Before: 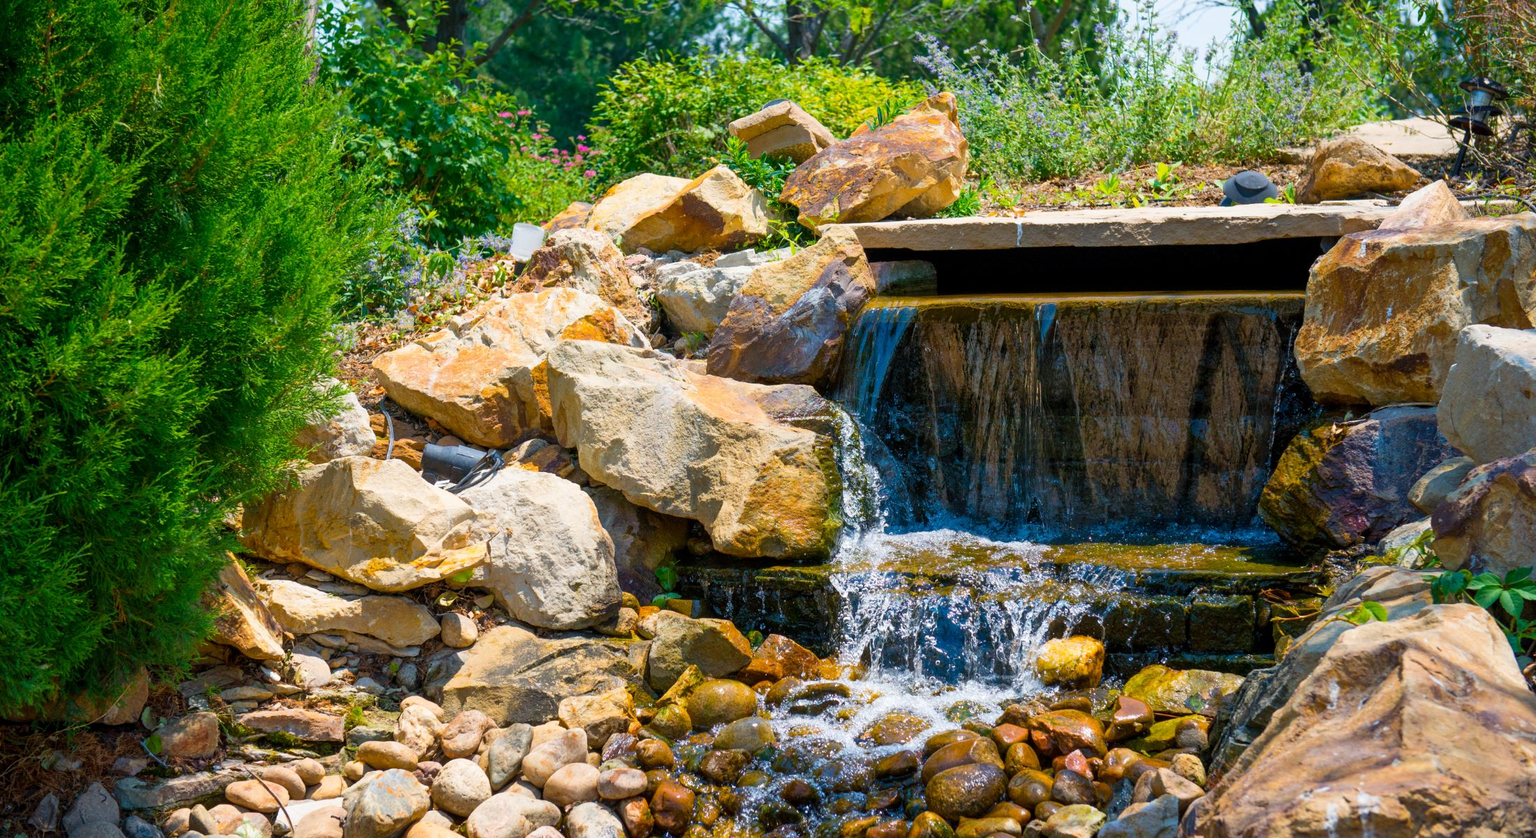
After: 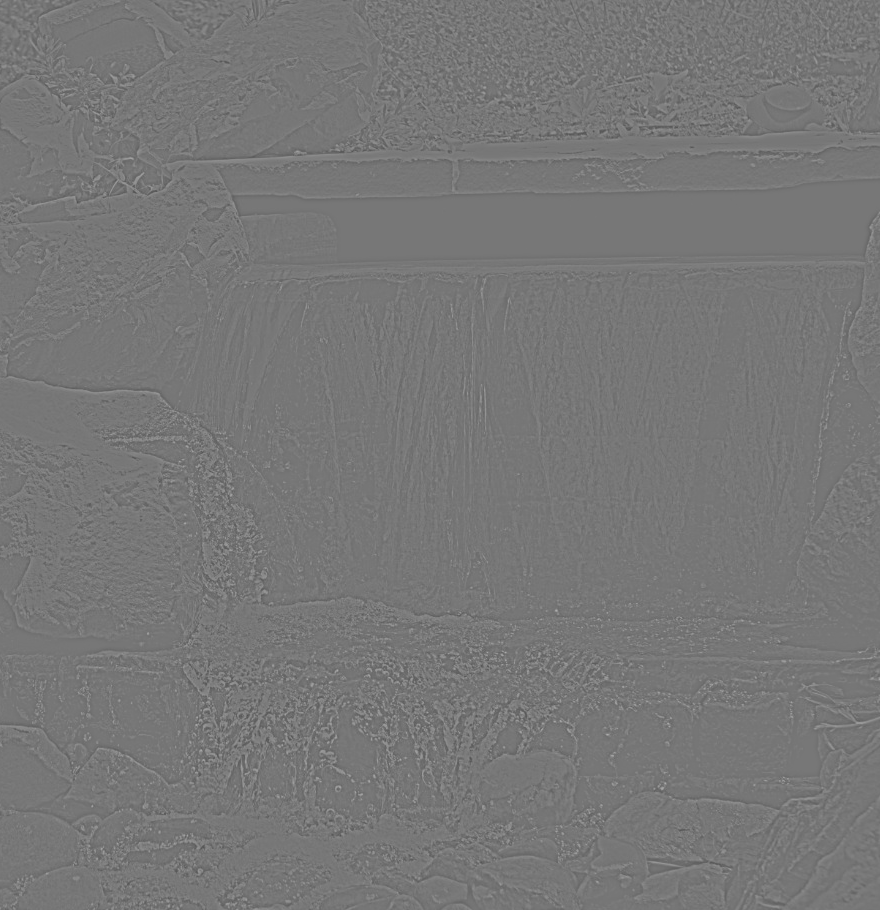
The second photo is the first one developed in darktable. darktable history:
highpass: sharpness 5.84%, contrast boost 8.44%
crop: left 45.721%, top 13.393%, right 14.118%, bottom 10.01%
